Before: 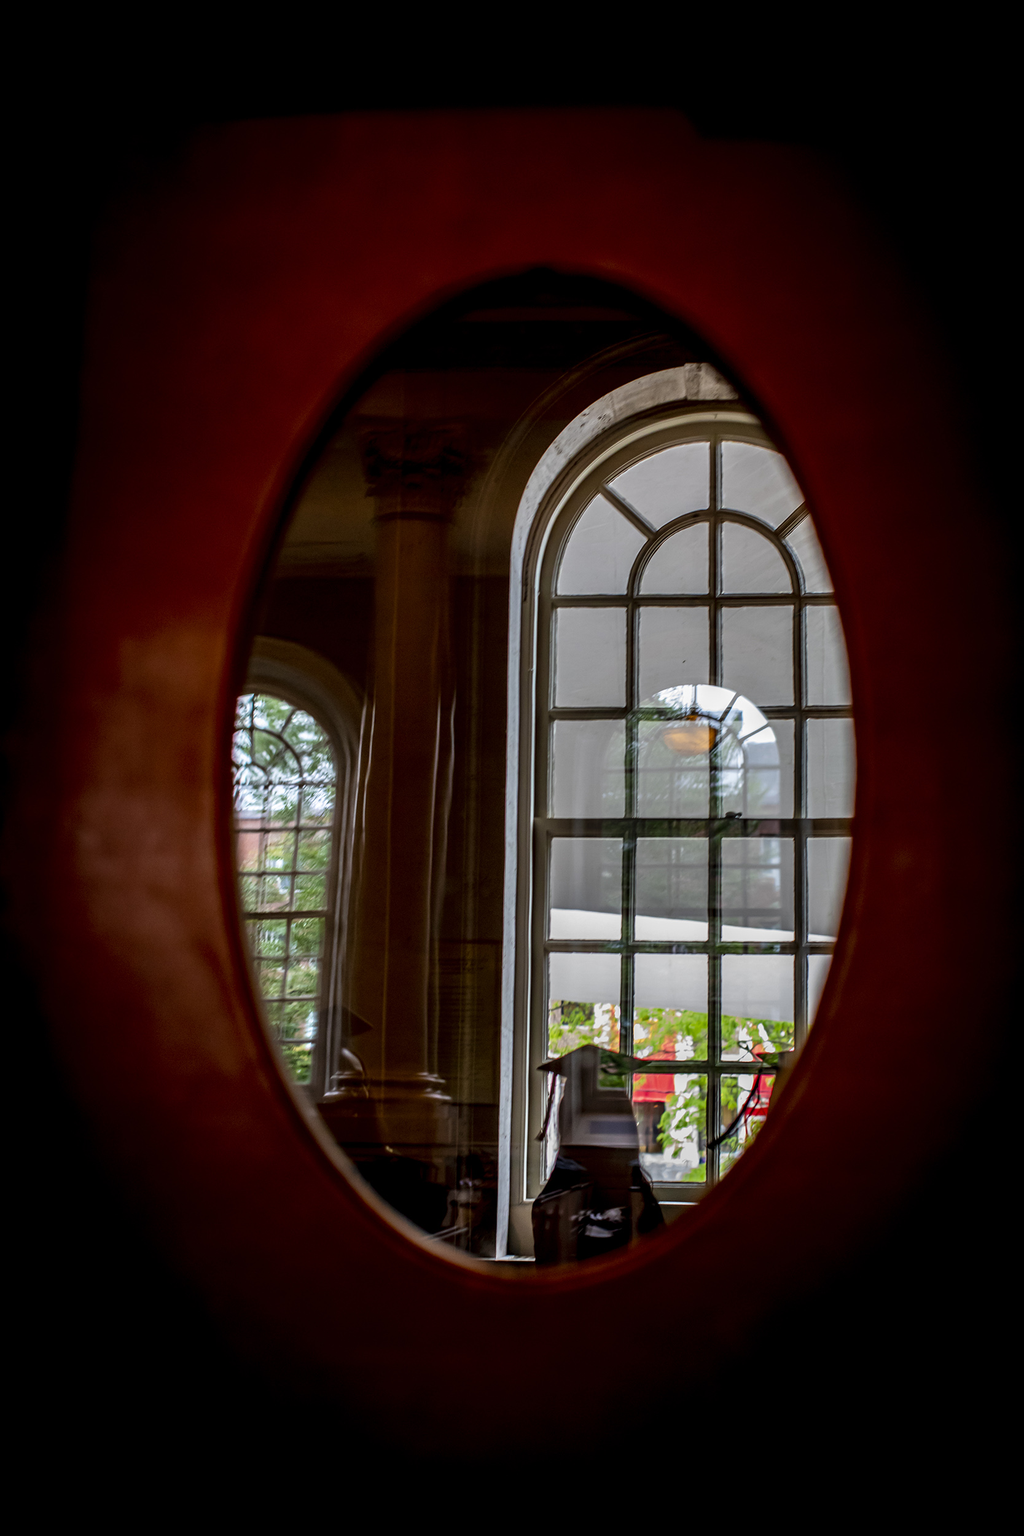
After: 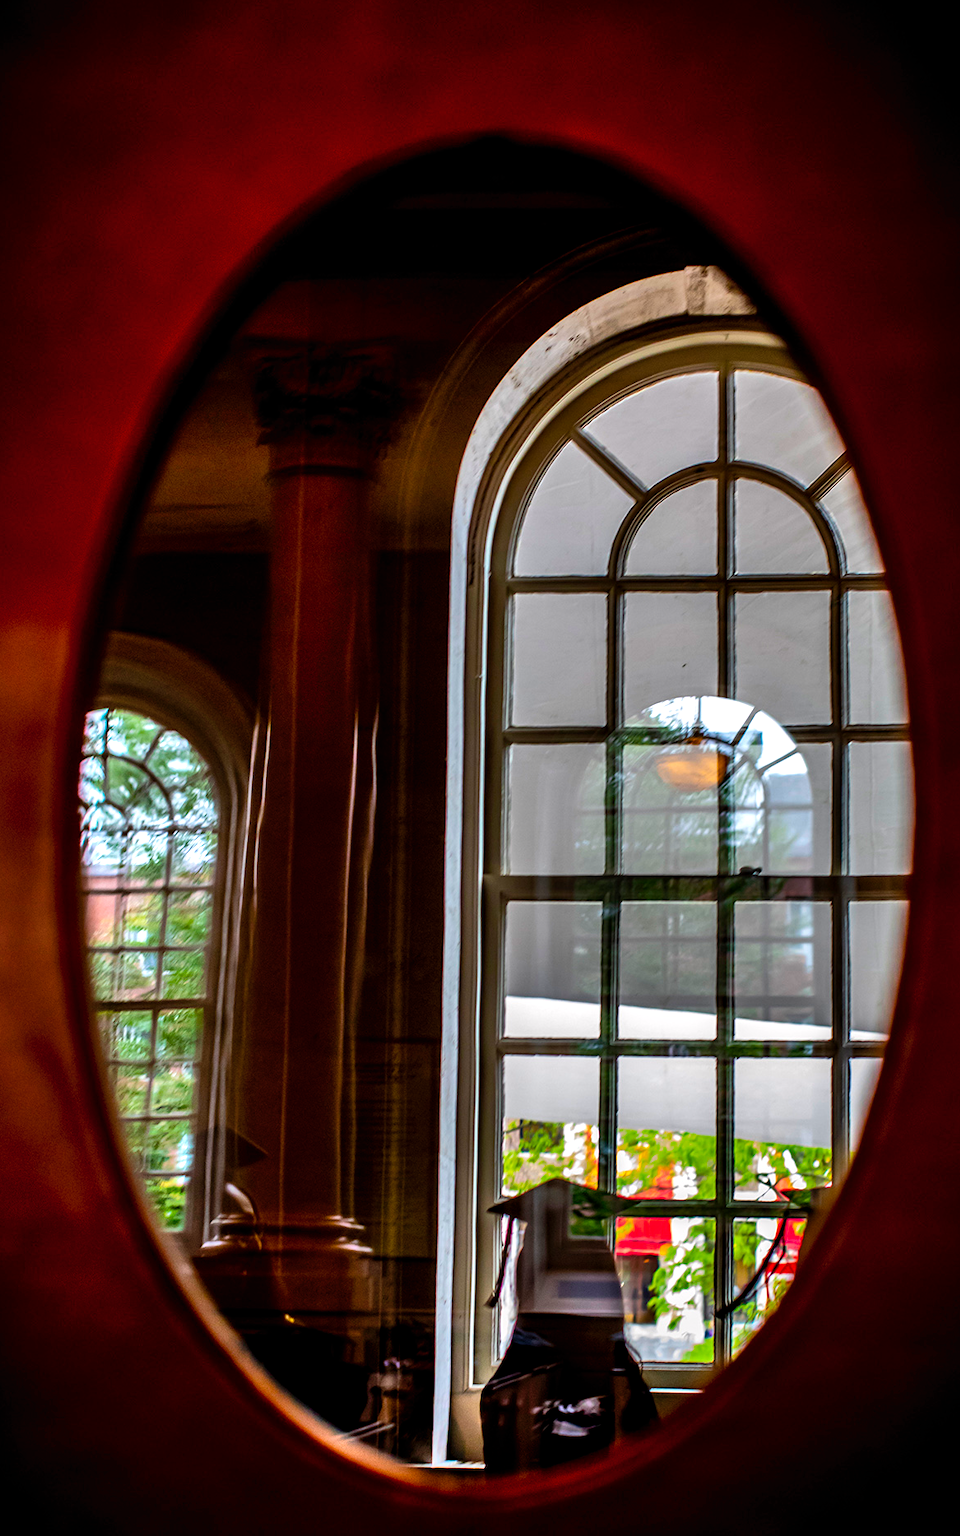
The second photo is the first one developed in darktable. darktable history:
crop and rotate: left 16.946%, top 10.721%, right 13.033%, bottom 14.581%
shadows and highlights: low approximation 0.01, soften with gaussian
color balance rgb: highlights gain › chroma 0.141%, highlights gain › hue 332.94°, perceptual saturation grading › global saturation 29.826%, perceptual brilliance grading › highlights 10.755%, perceptual brilliance grading › shadows -10.622%, global vibrance 20%
